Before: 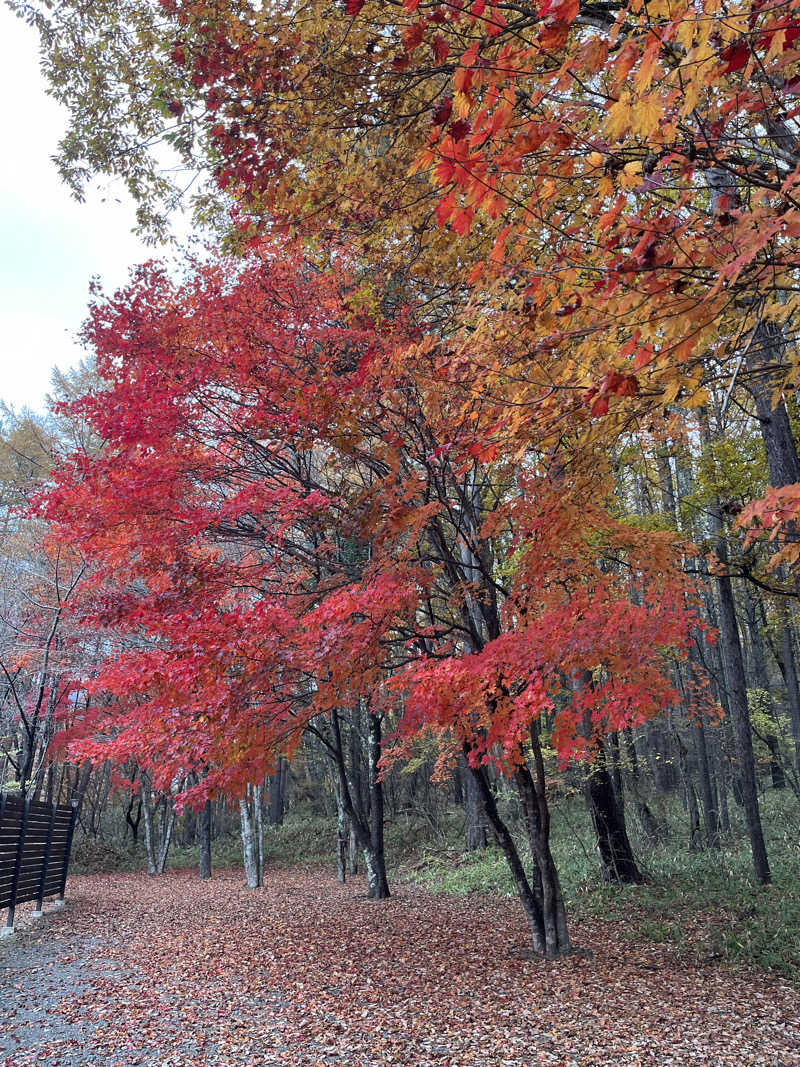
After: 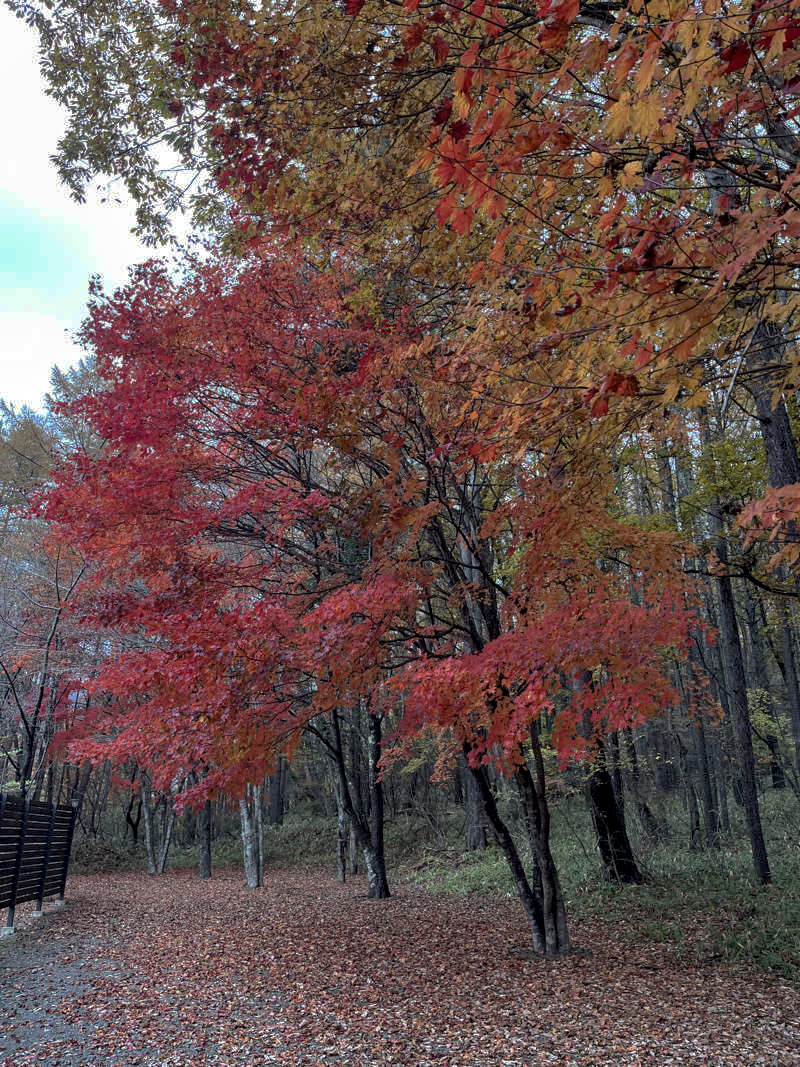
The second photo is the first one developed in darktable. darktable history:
base curve: curves: ch0 [(0, 0) (0.841, 0.609) (1, 1)], preserve colors none
local contrast: on, module defaults
